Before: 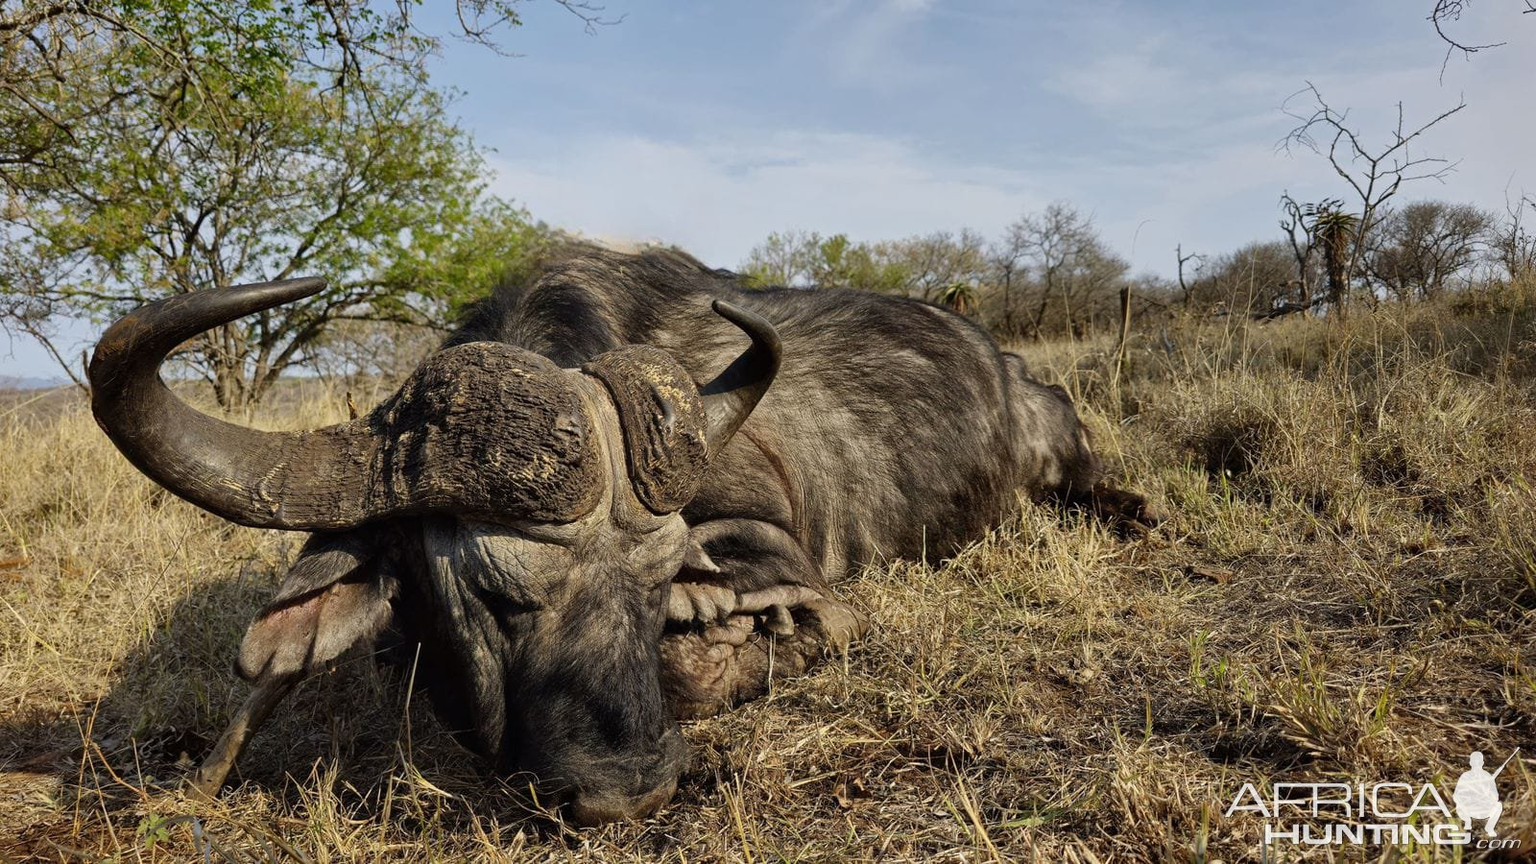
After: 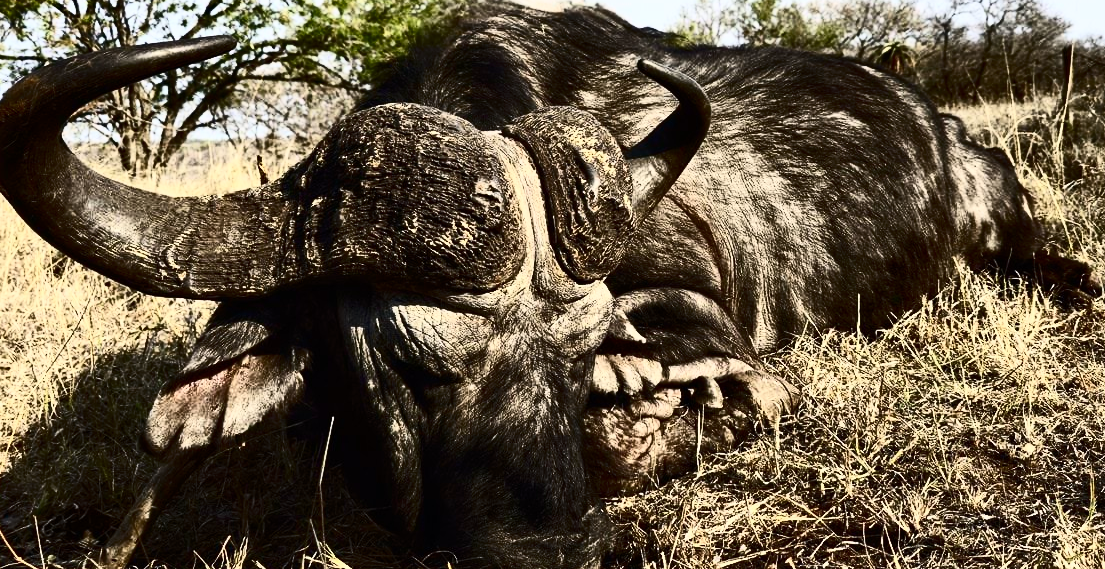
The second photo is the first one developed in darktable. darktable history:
contrast brightness saturation: contrast 0.914, brightness 0.197
crop: left 6.548%, top 28.115%, right 24.372%, bottom 8.577%
